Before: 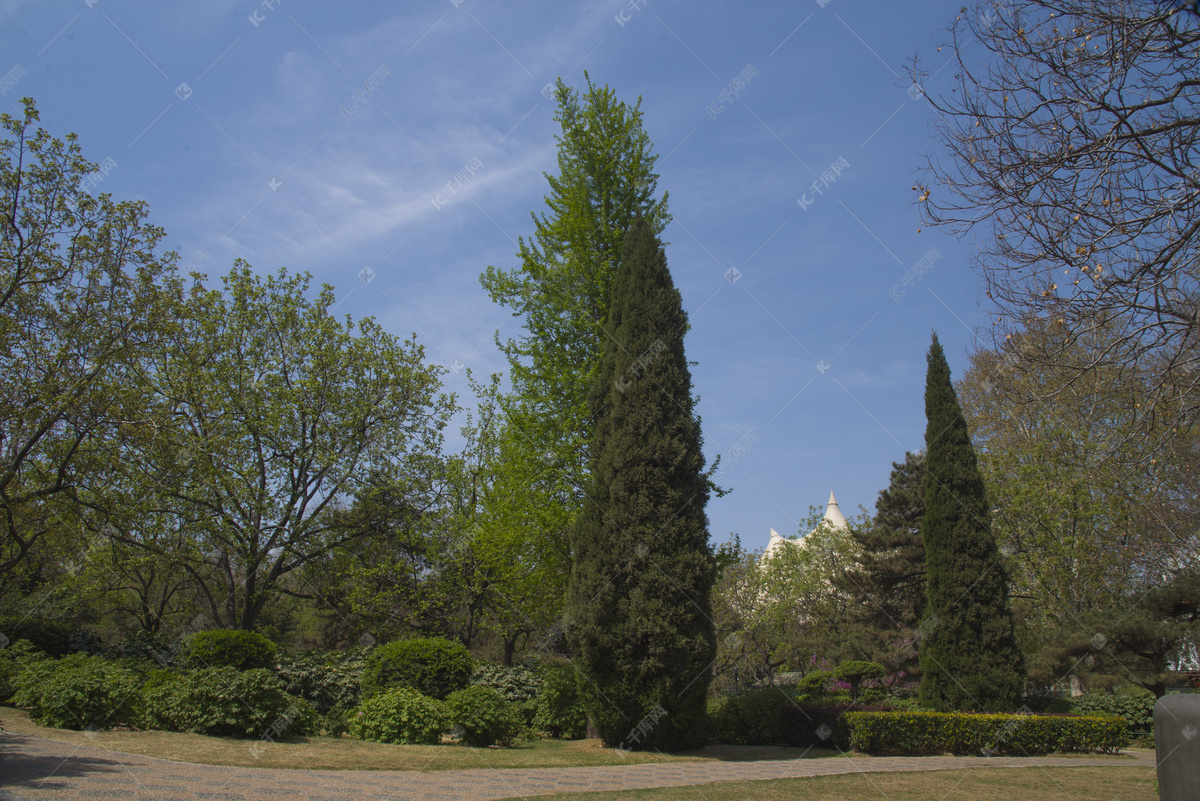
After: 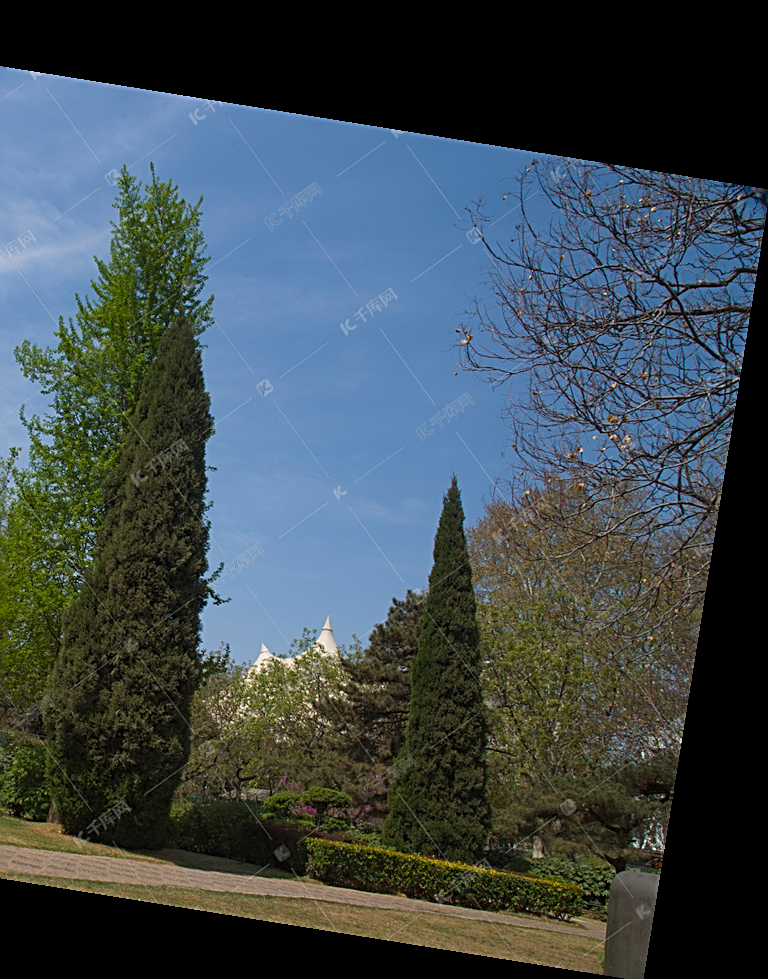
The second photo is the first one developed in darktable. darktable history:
crop: left 41.402%
sharpen: radius 2.543, amount 0.636
rotate and perspective: rotation 9.12°, automatic cropping off
